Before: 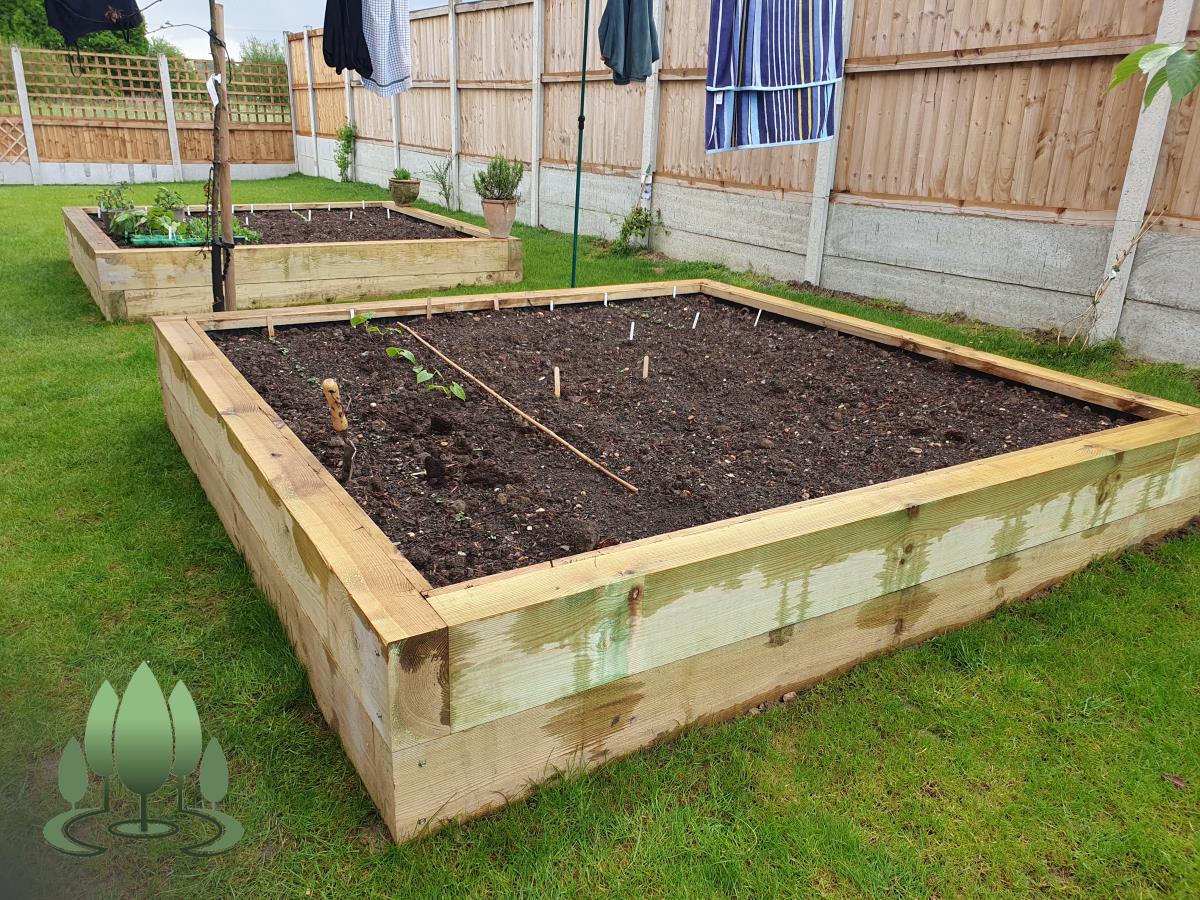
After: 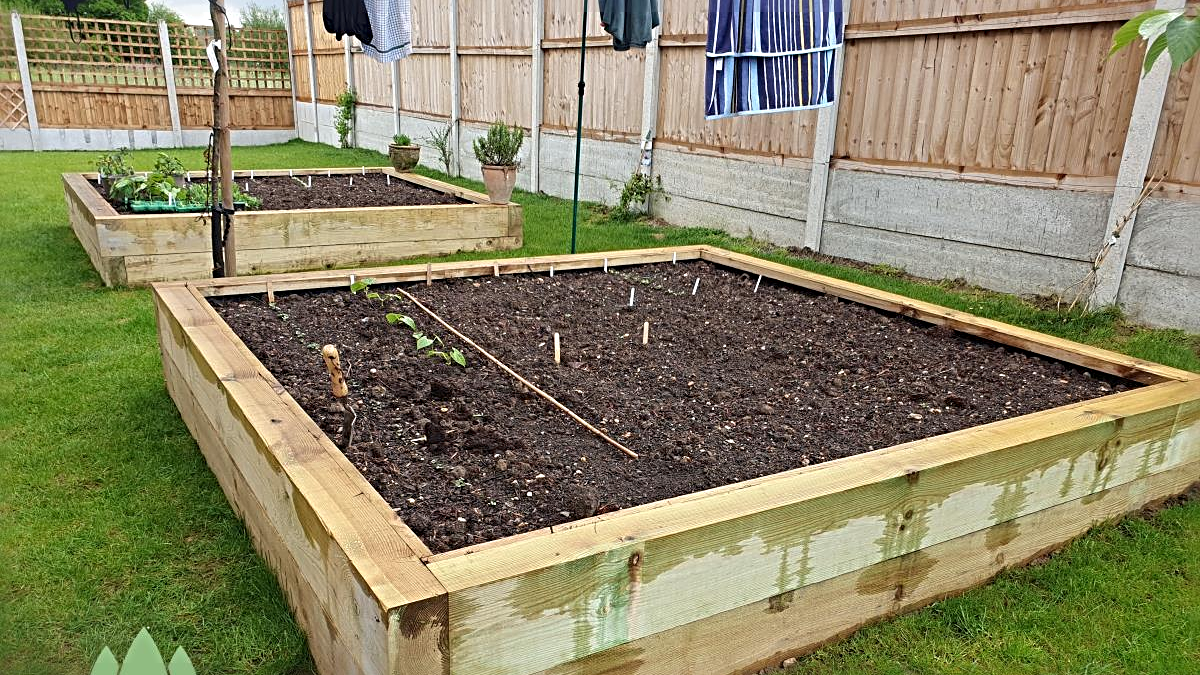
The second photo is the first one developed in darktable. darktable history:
sharpen: radius 4.883
crop: top 3.857%, bottom 21.132%
